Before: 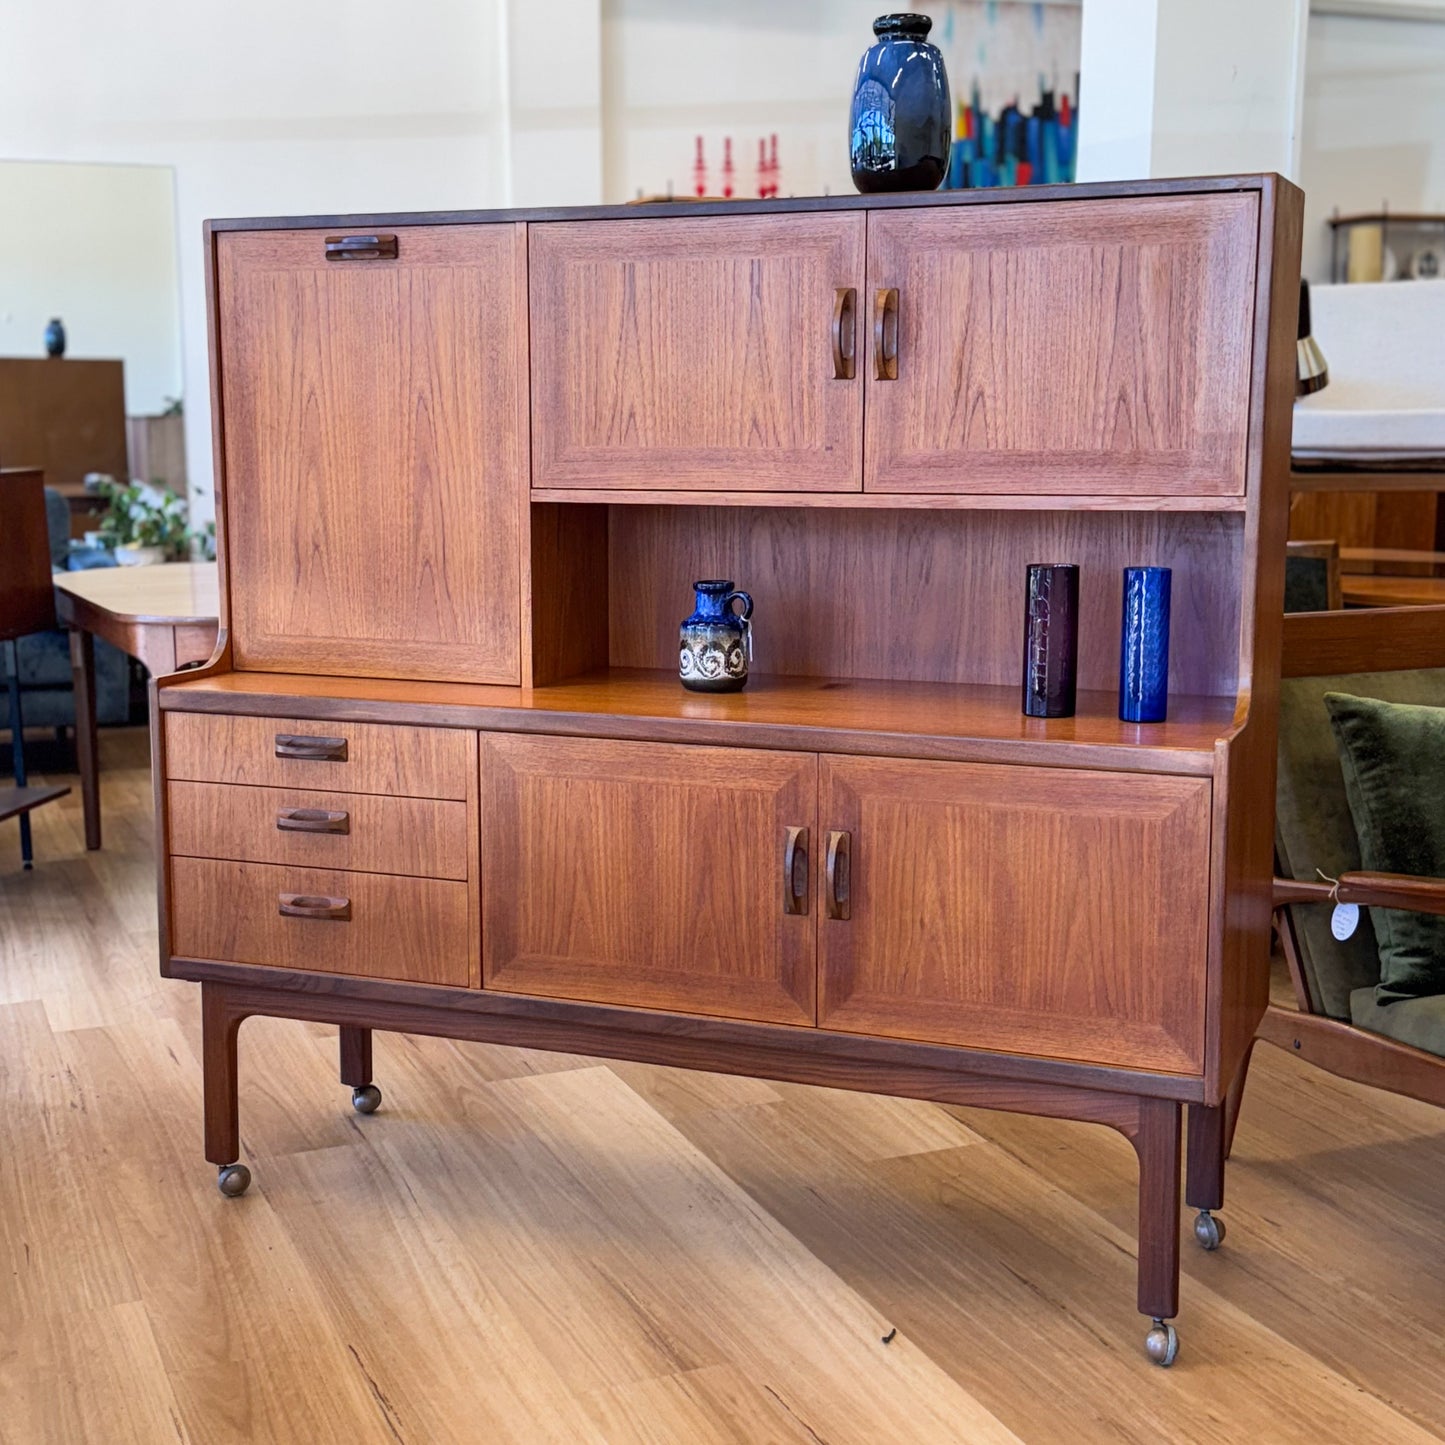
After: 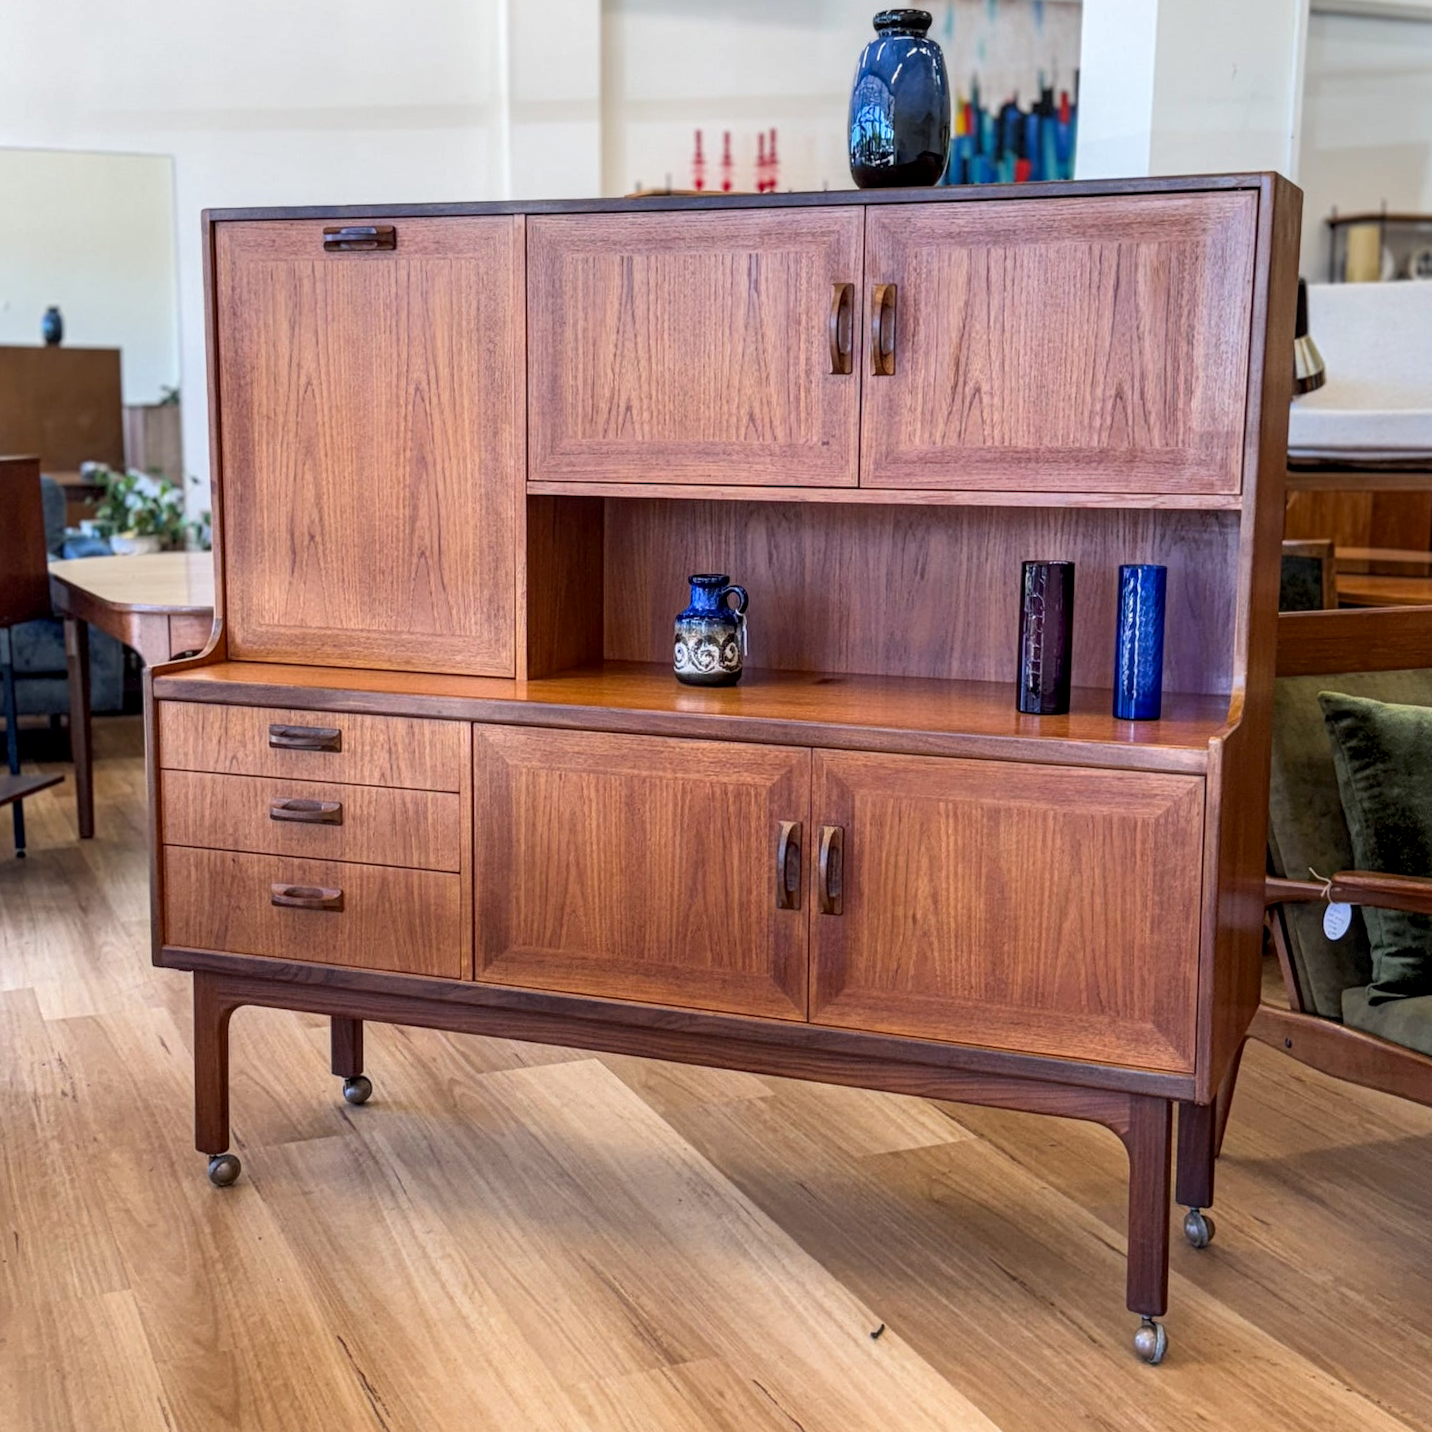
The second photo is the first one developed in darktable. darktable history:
local contrast: on, module defaults
crop and rotate: angle -0.5°
